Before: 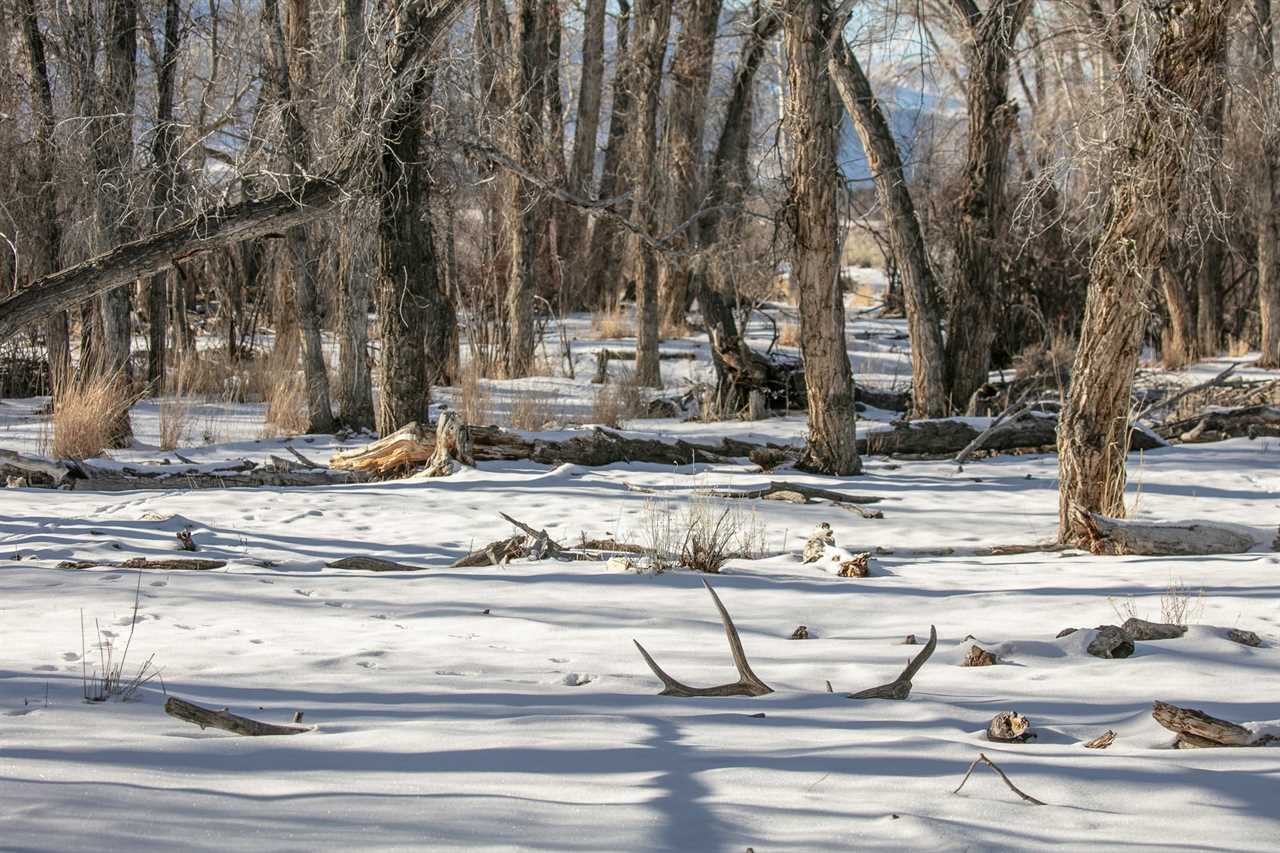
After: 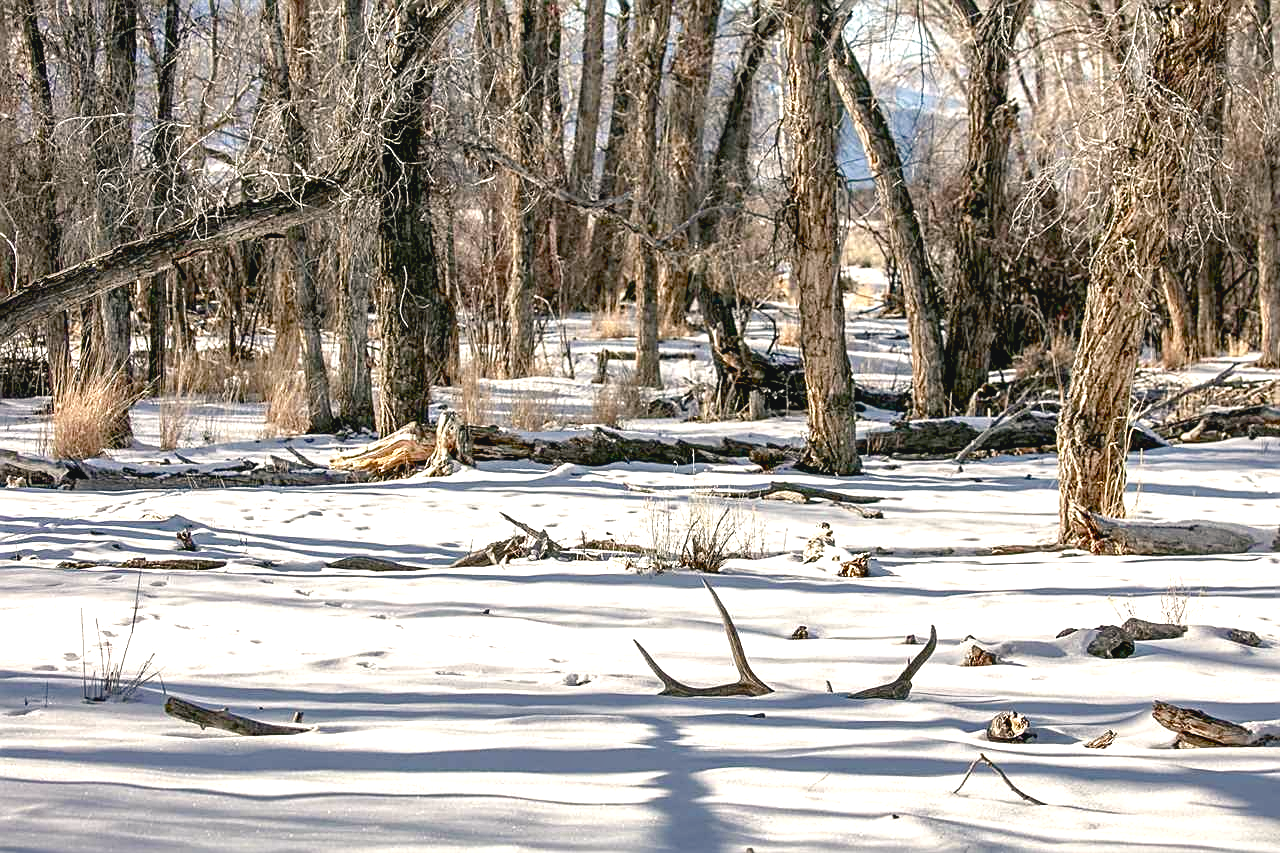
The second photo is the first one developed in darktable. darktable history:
sharpen: on, module defaults
color balance rgb: shadows lift › chroma 2%, shadows lift › hue 250°, power › hue 326.4°, highlights gain › chroma 2%, highlights gain › hue 64.8°, global offset › luminance 0.5%, global offset › hue 58.8°, perceptual saturation grading › highlights -25%, perceptual saturation grading › shadows 30%, global vibrance 15%
exposure: black level correction 0.012, exposure 0.7 EV, compensate exposure bias true, compensate highlight preservation false
shadows and highlights: shadows 75, highlights -25, soften with gaussian
